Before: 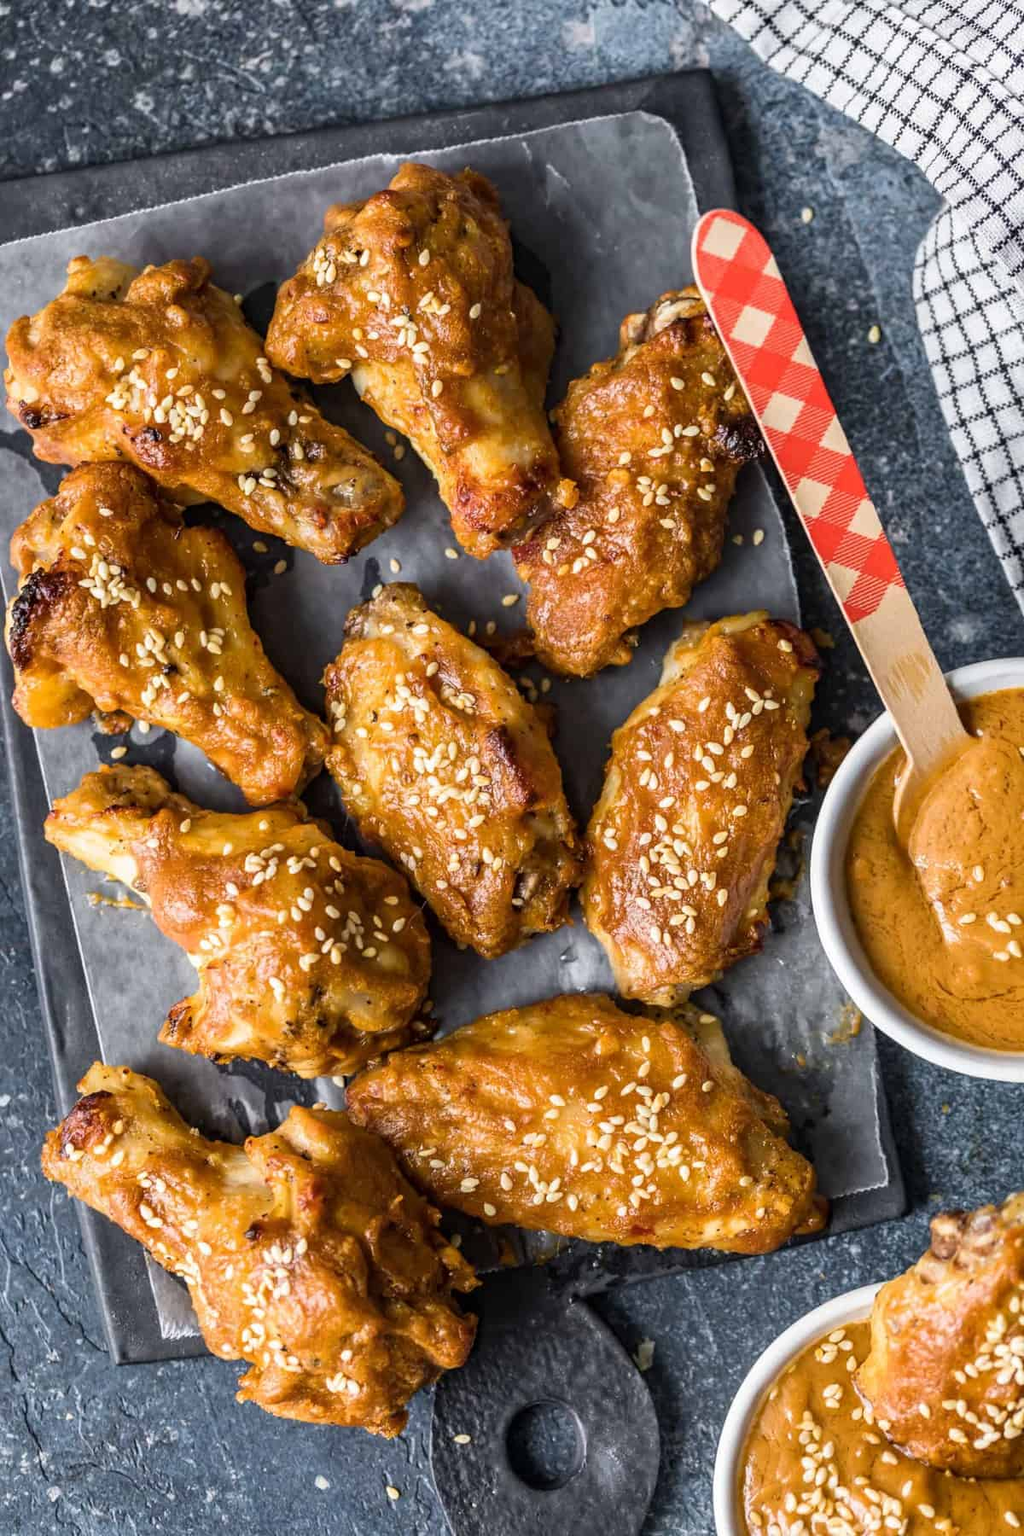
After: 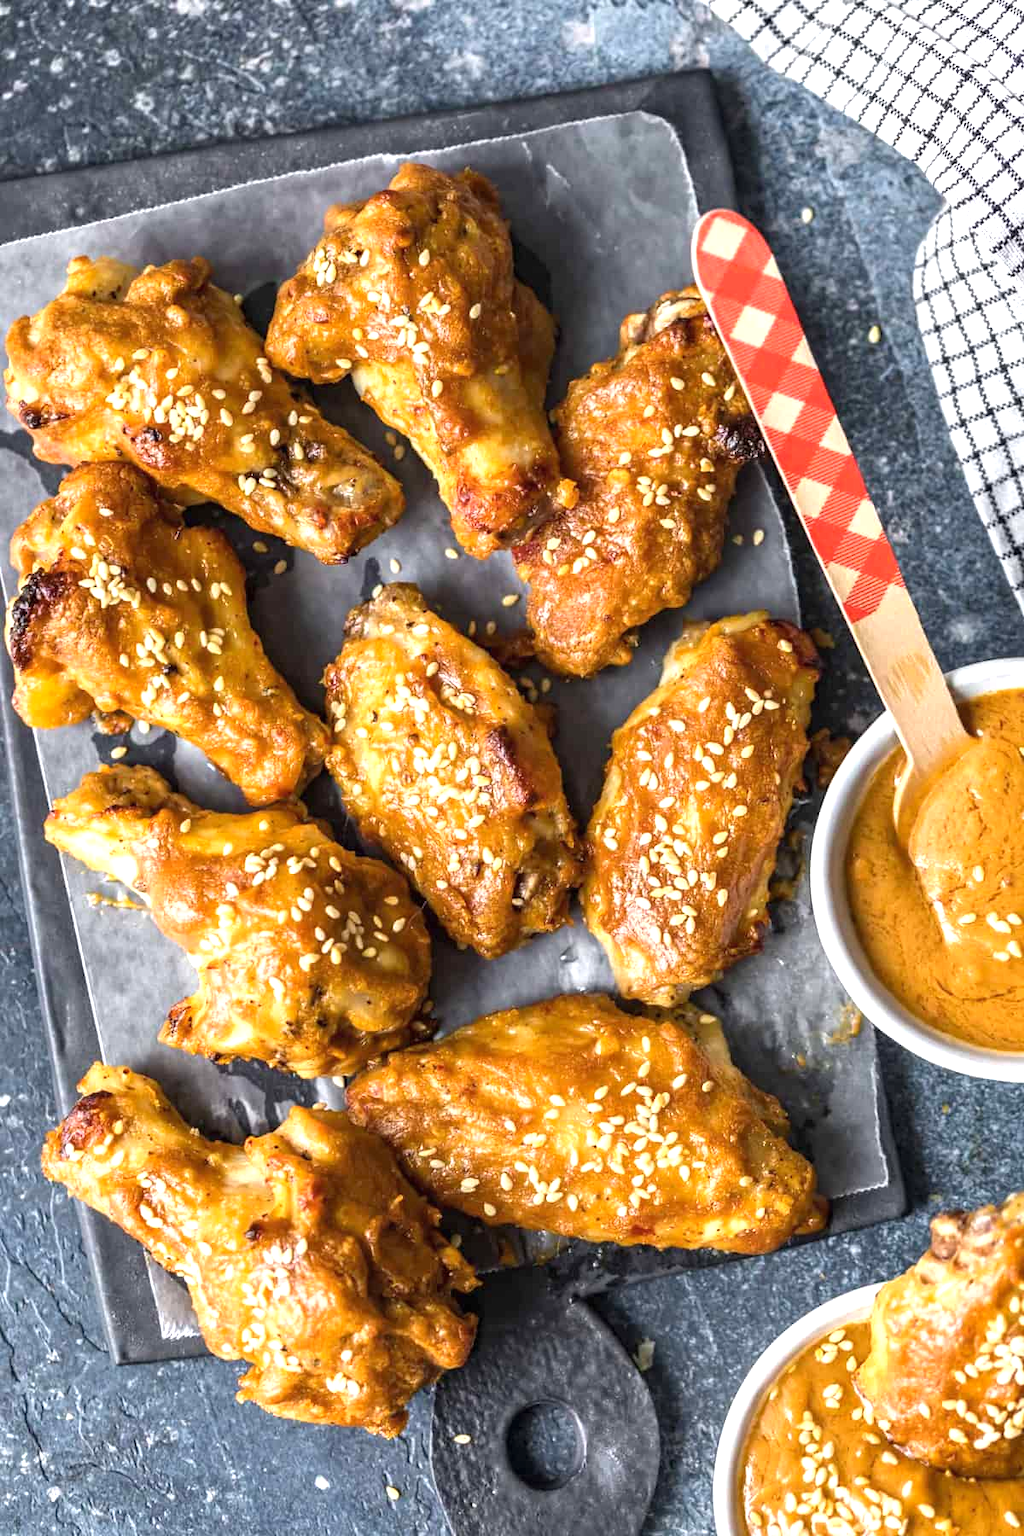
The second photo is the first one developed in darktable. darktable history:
exposure: black level correction 0, exposure 0.695 EV, compensate exposure bias true, compensate highlight preservation false
shadows and highlights: shadows 24.85, highlights -23.4
